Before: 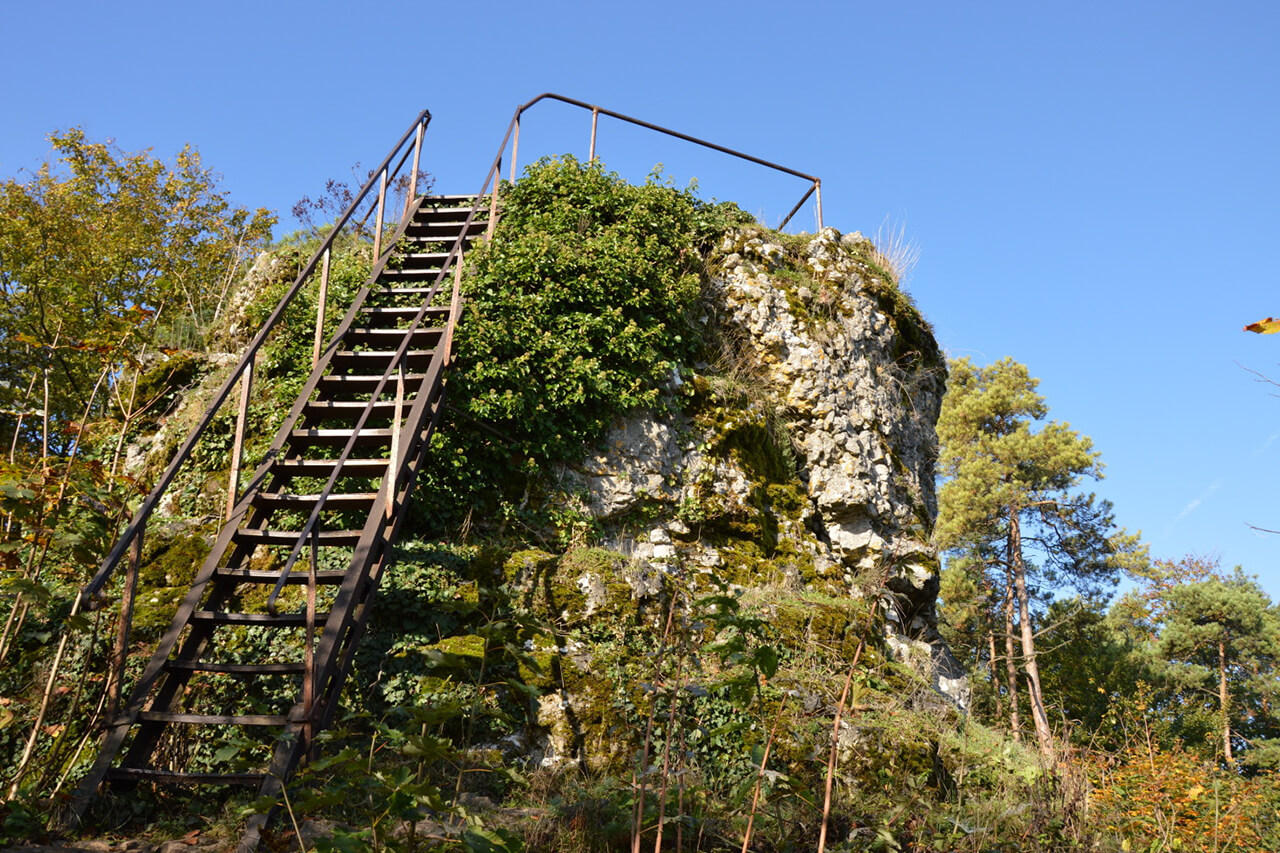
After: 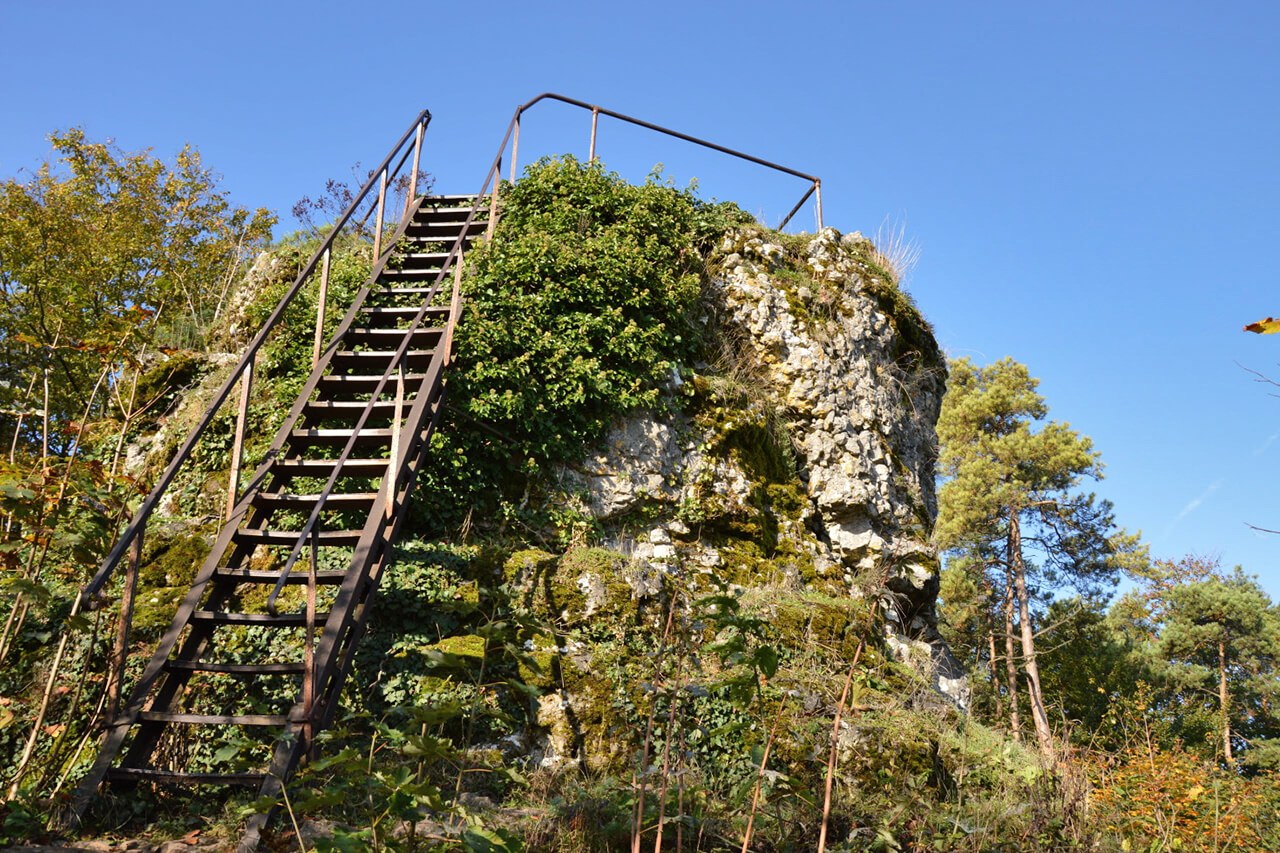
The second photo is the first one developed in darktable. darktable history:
shadows and highlights: white point adjustment 0.877, soften with gaussian
